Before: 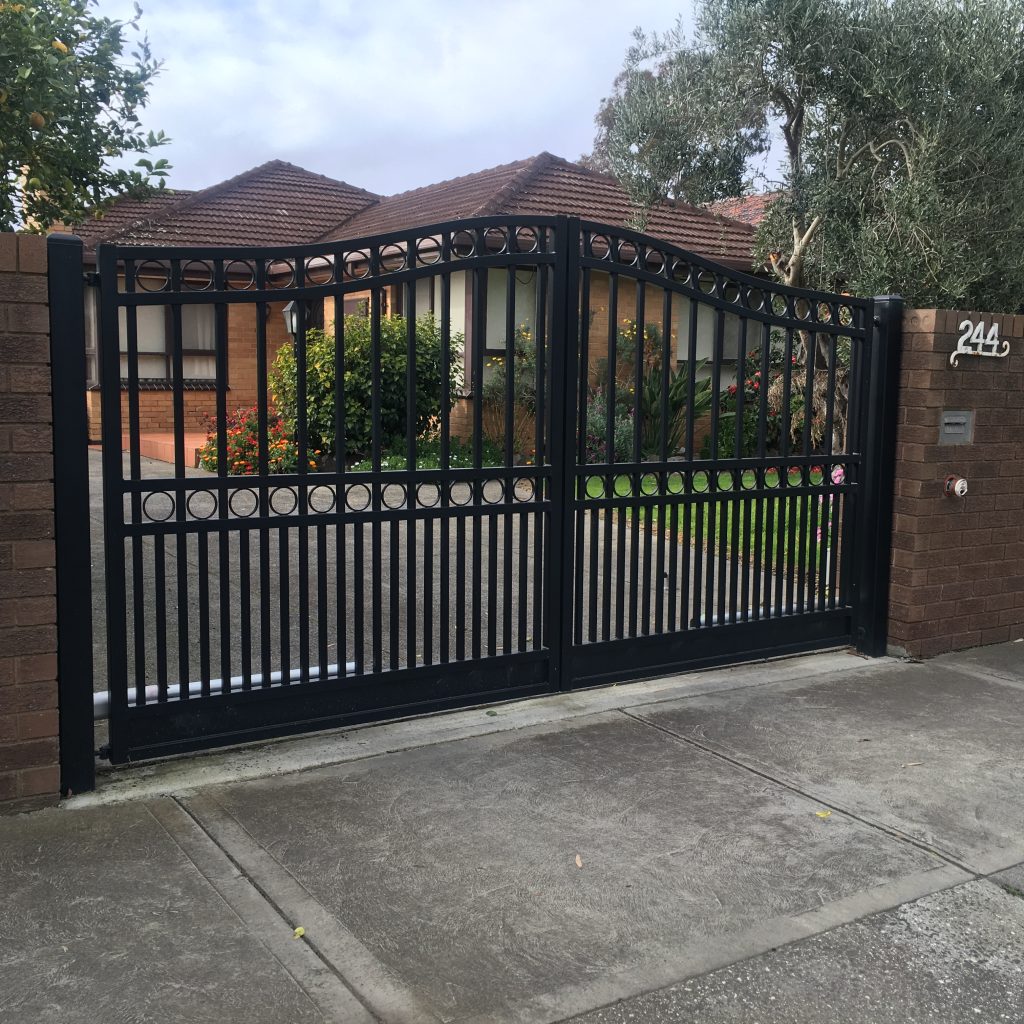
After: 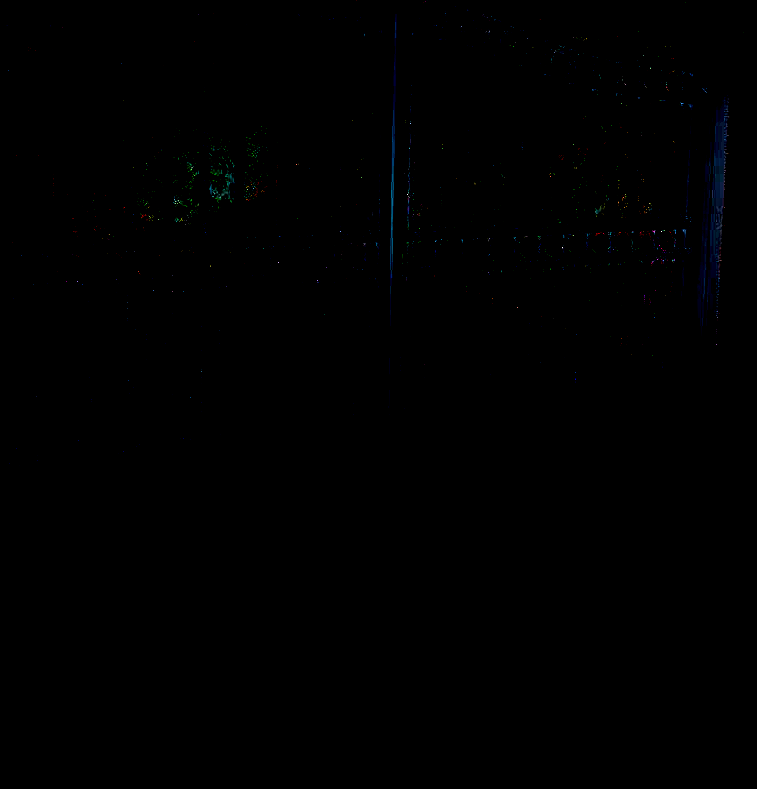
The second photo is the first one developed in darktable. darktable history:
local contrast: on, module defaults
exposure: exposure 8 EV, compensate highlight preservation false
crop: left 16.871%, top 22.857%, right 9.116%
bloom: size 5%, threshold 95%, strength 15%
